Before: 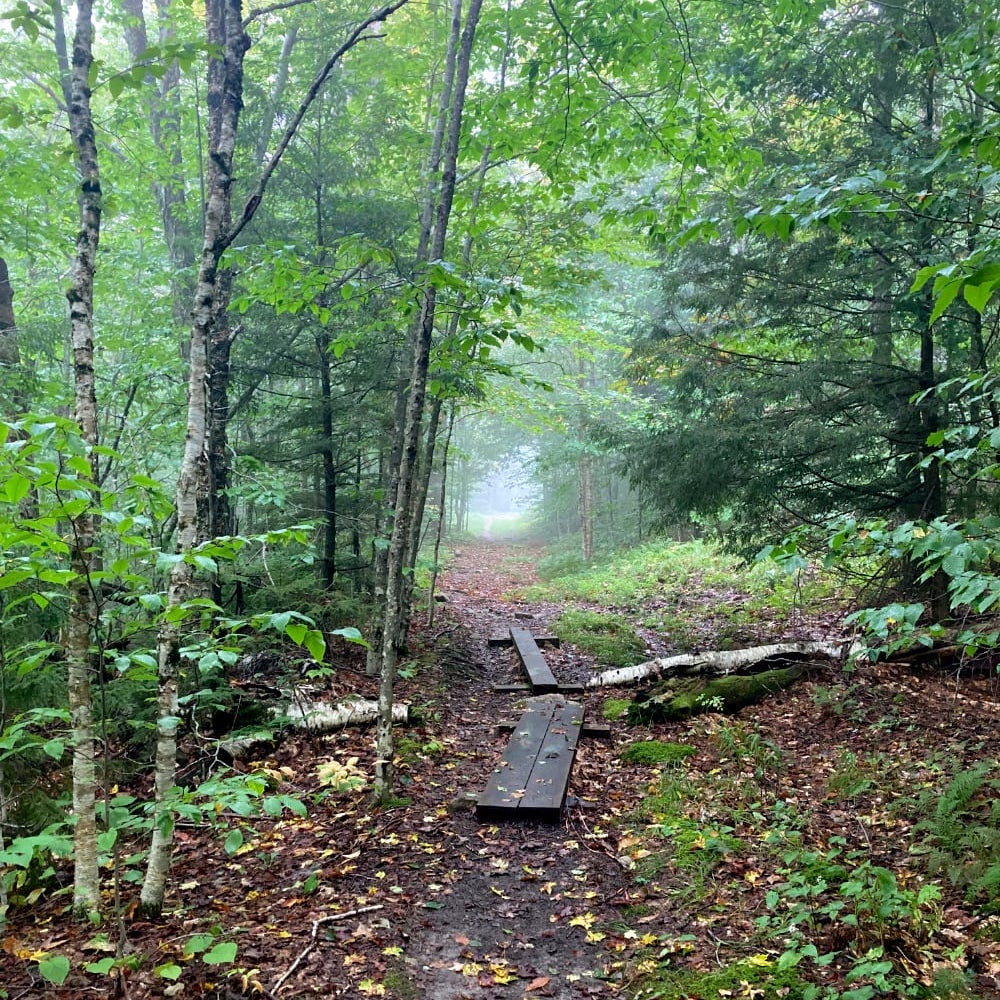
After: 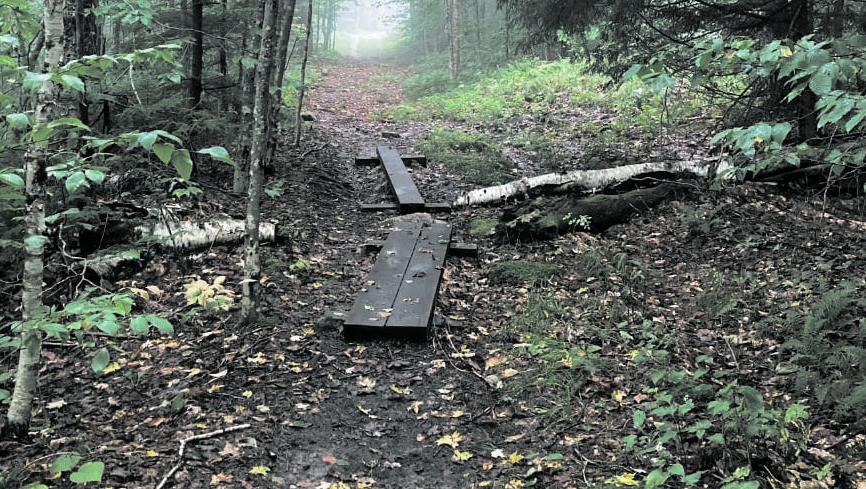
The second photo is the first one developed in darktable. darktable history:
split-toning: shadows › hue 190.8°, shadows › saturation 0.05, highlights › hue 54°, highlights › saturation 0.05, compress 0%
bloom: size 9%, threshold 100%, strength 7%
crop and rotate: left 13.306%, top 48.129%, bottom 2.928%
